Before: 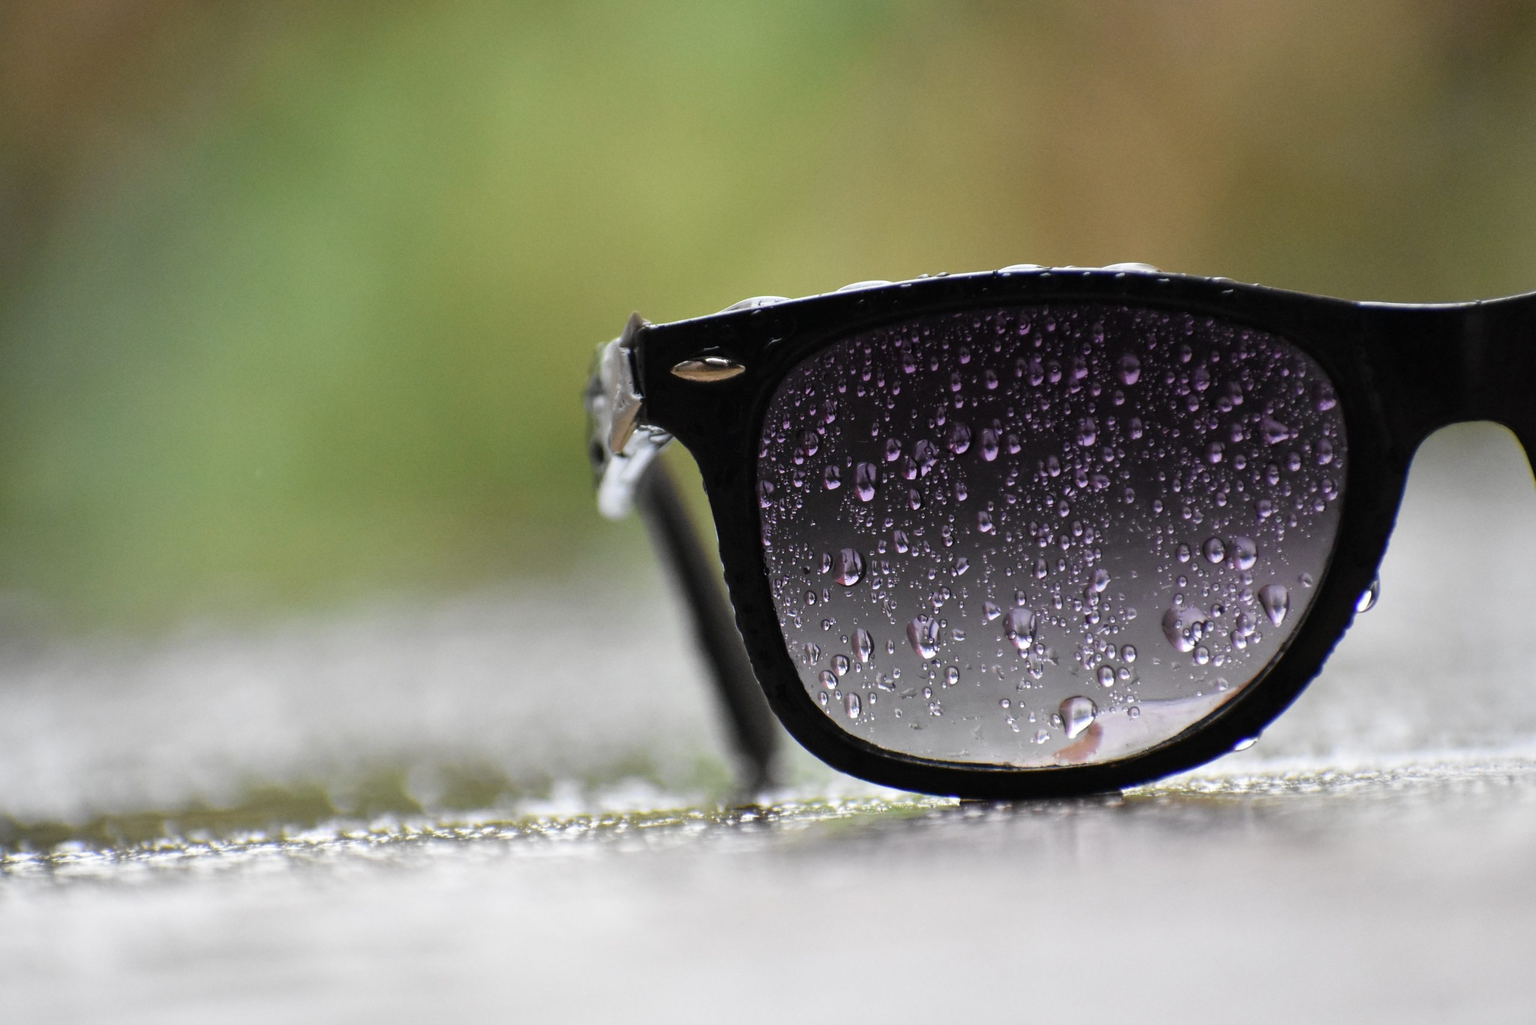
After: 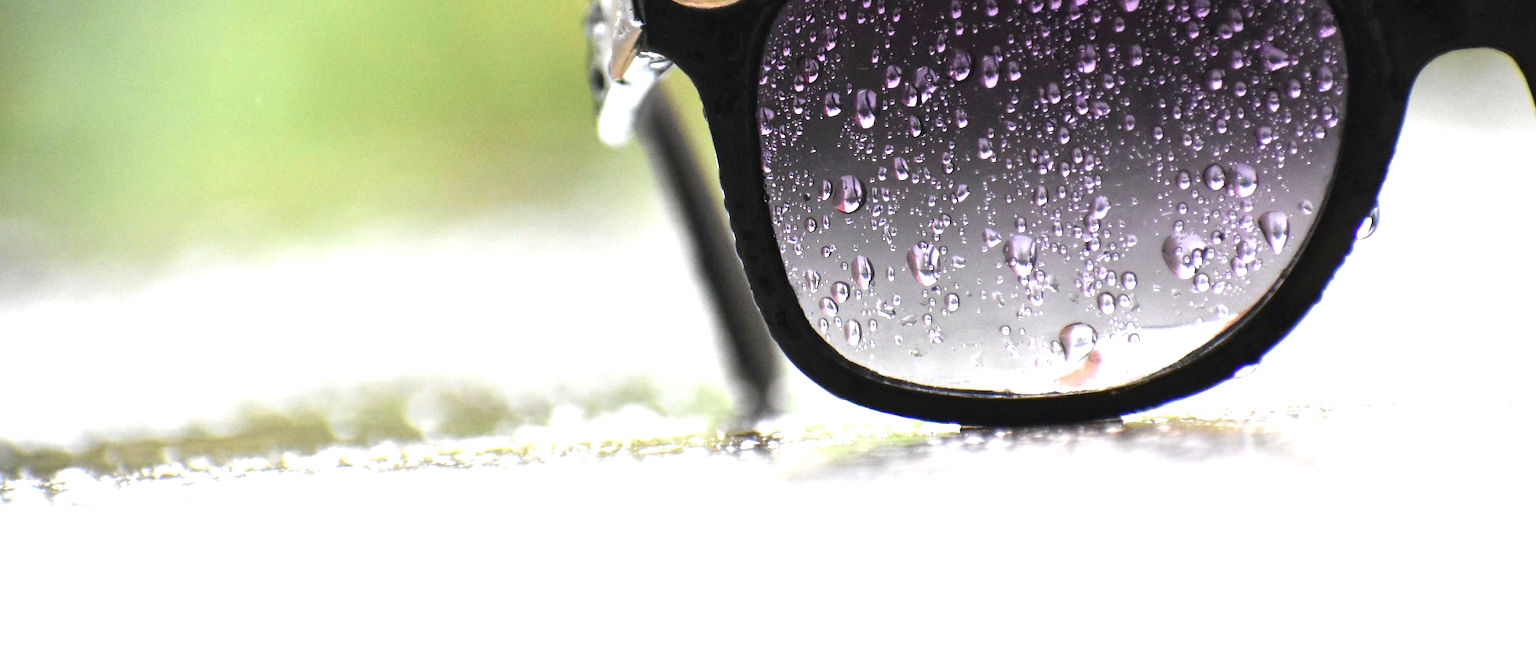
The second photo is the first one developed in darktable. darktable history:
exposure: black level correction 0, exposure 1.35 EV, compensate exposure bias true, compensate highlight preservation false
crop and rotate: top 36.435%
